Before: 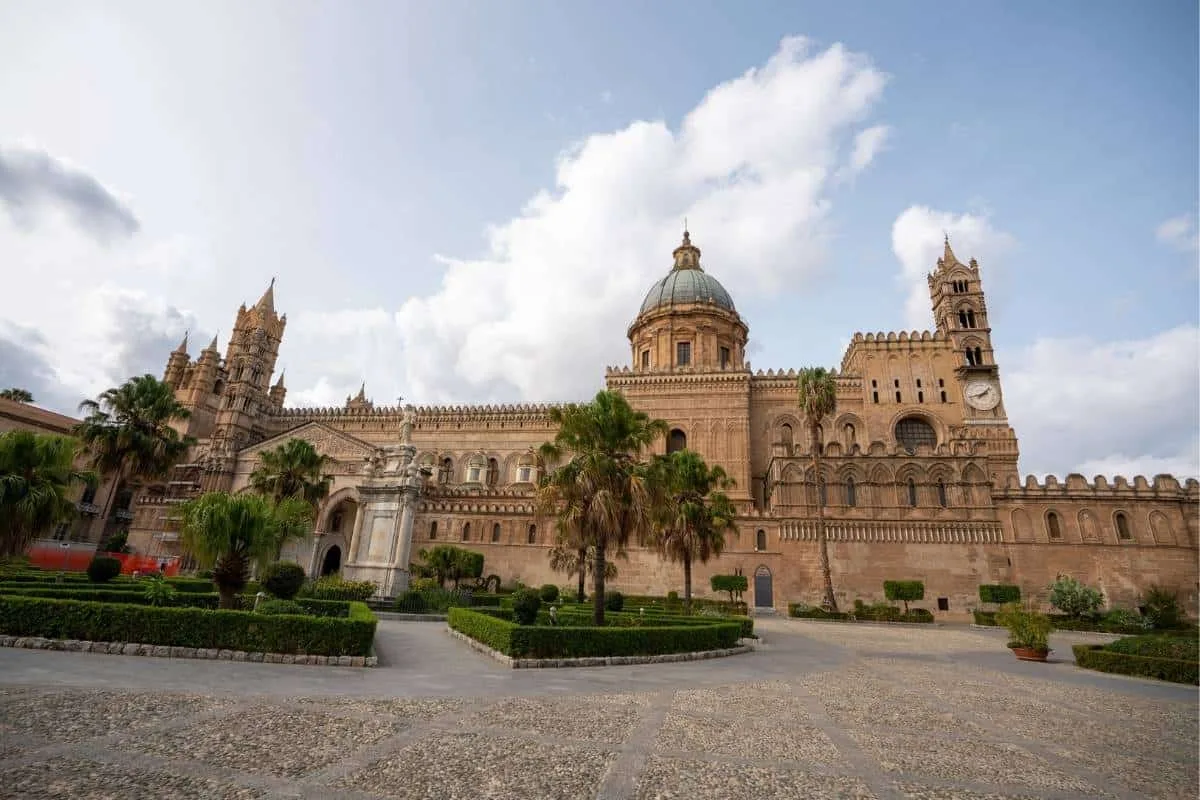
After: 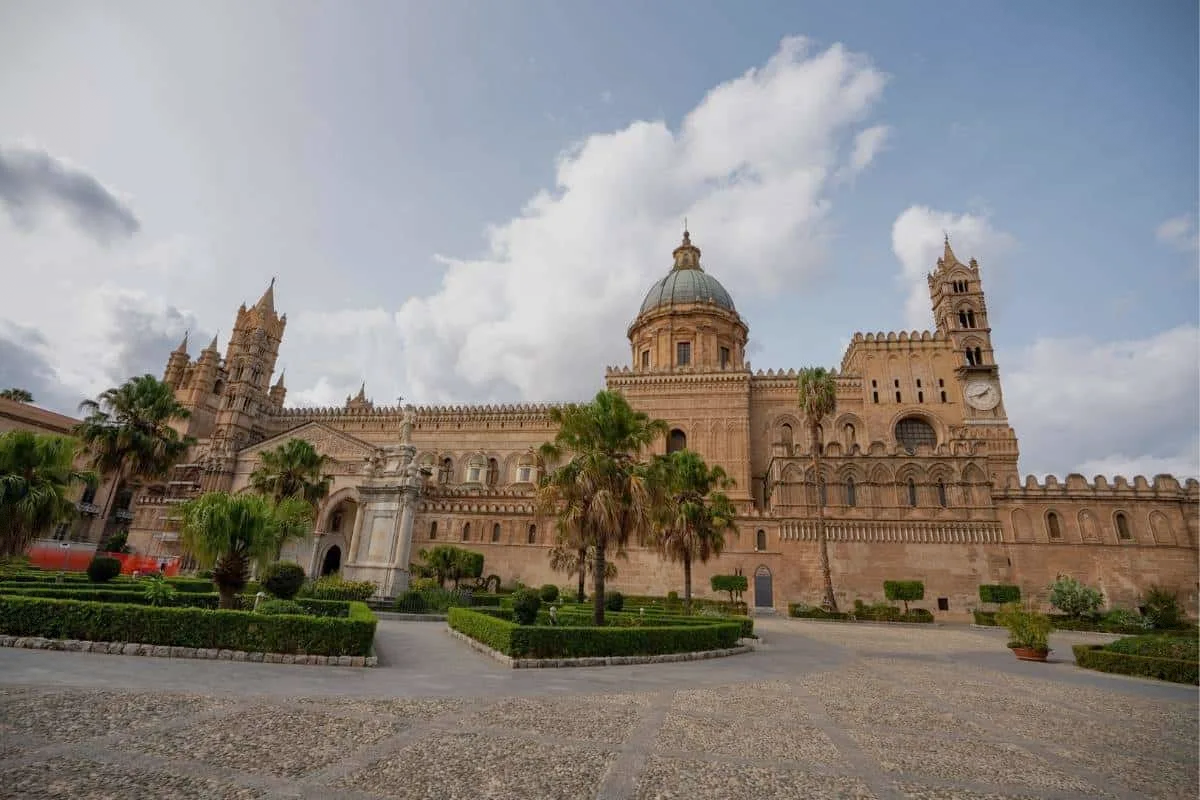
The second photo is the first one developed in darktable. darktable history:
tone equalizer: -8 EV 0.25 EV, -7 EV 0.417 EV, -6 EV 0.417 EV, -5 EV 0.25 EV, -3 EV -0.25 EV, -2 EV -0.417 EV, -1 EV -0.417 EV, +0 EV -0.25 EV, edges refinement/feathering 500, mask exposure compensation -1.57 EV, preserve details guided filter
shadows and highlights: shadows 37.27, highlights -28.18, soften with gaussian
vignetting: fall-off start 100%, fall-off radius 71%, brightness -0.434, saturation -0.2, width/height ratio 1.178, dithering 8-bit output, unbound false
